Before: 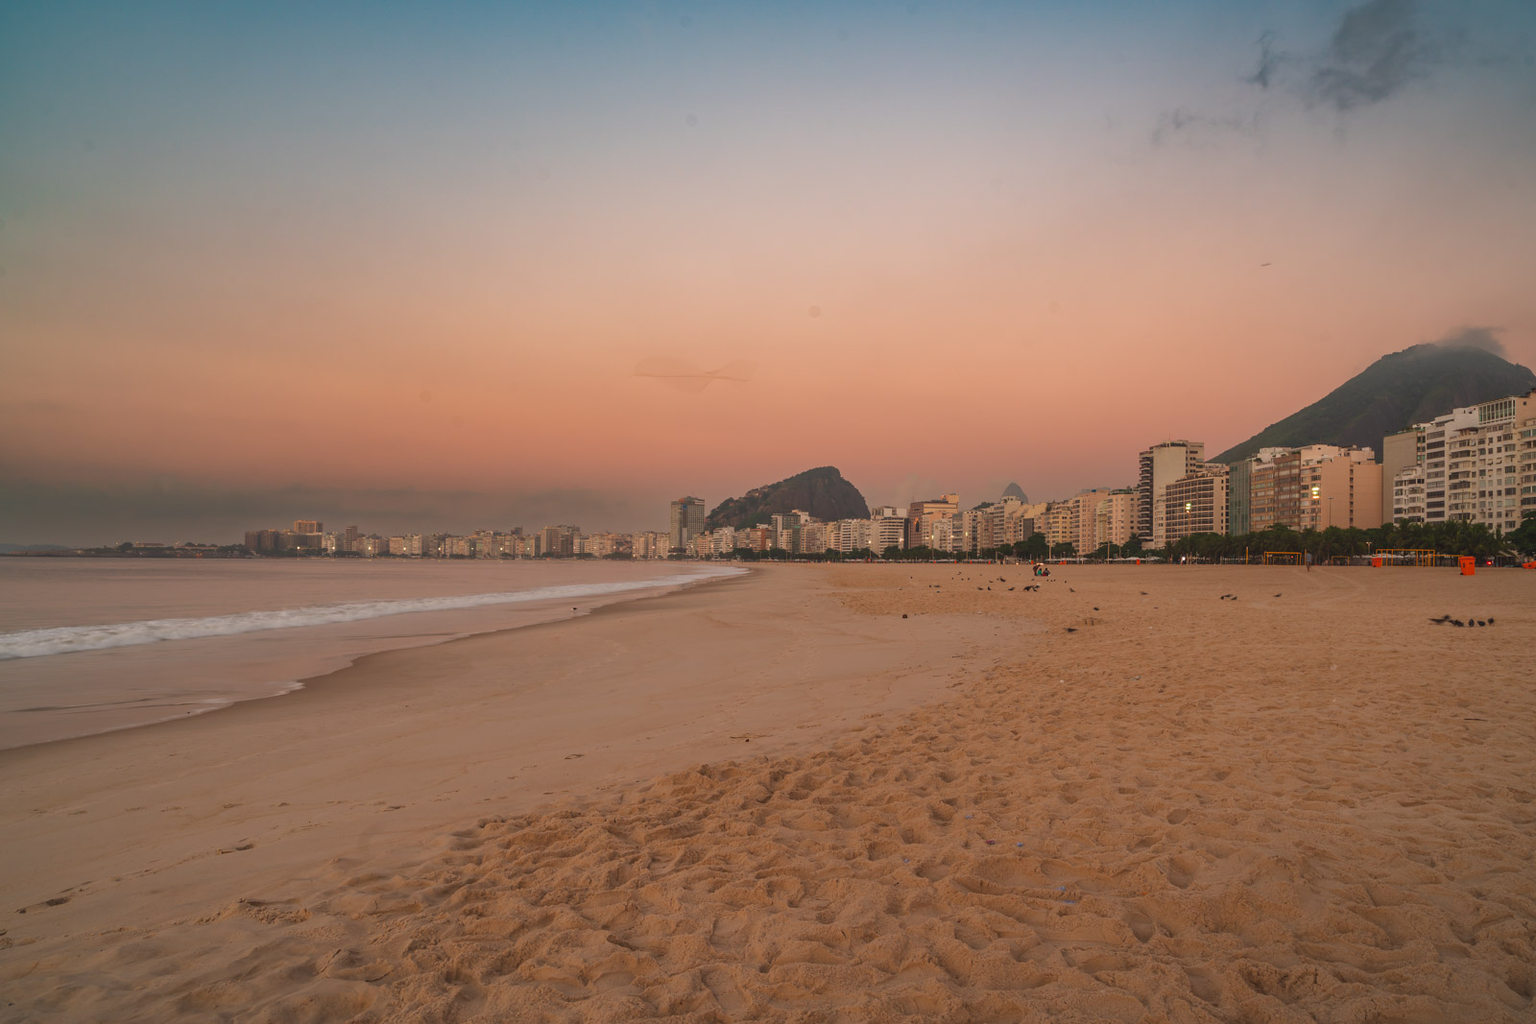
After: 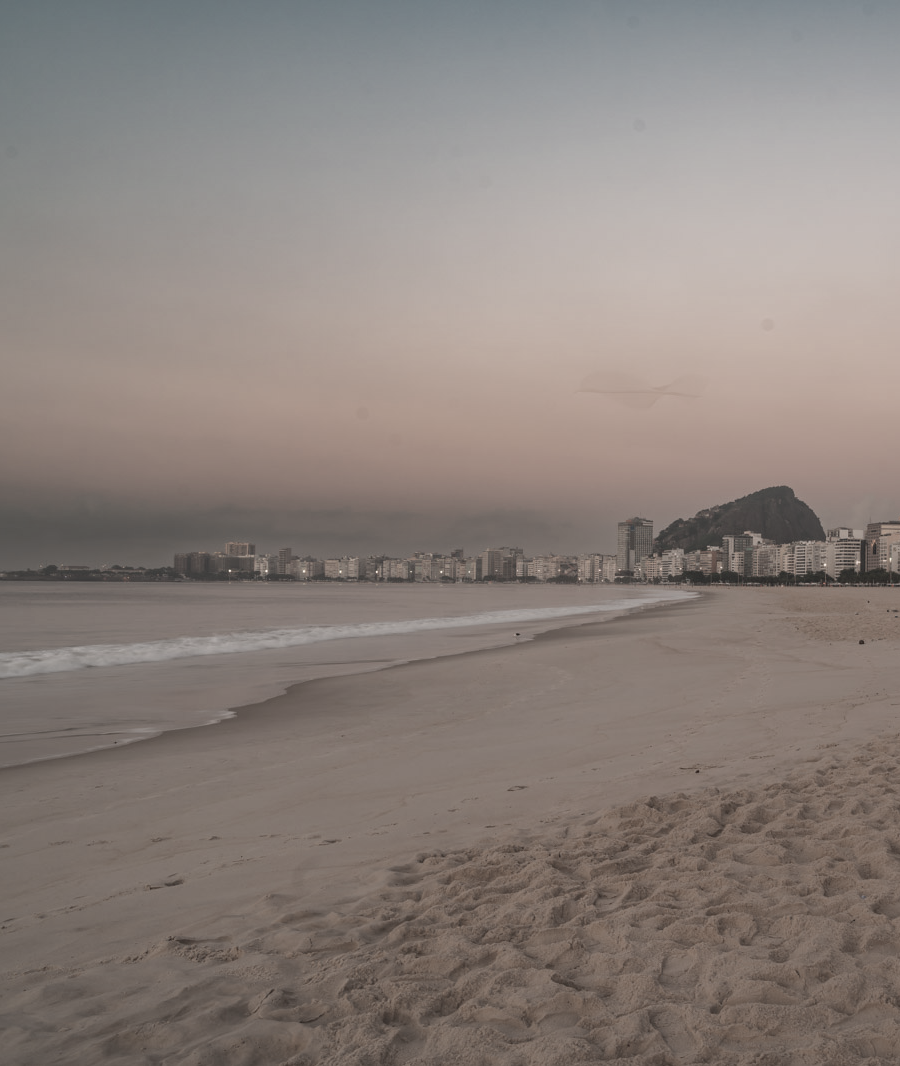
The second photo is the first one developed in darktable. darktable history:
color correction: saturation 0.3
crop: left 5.114%, right 38.589%
